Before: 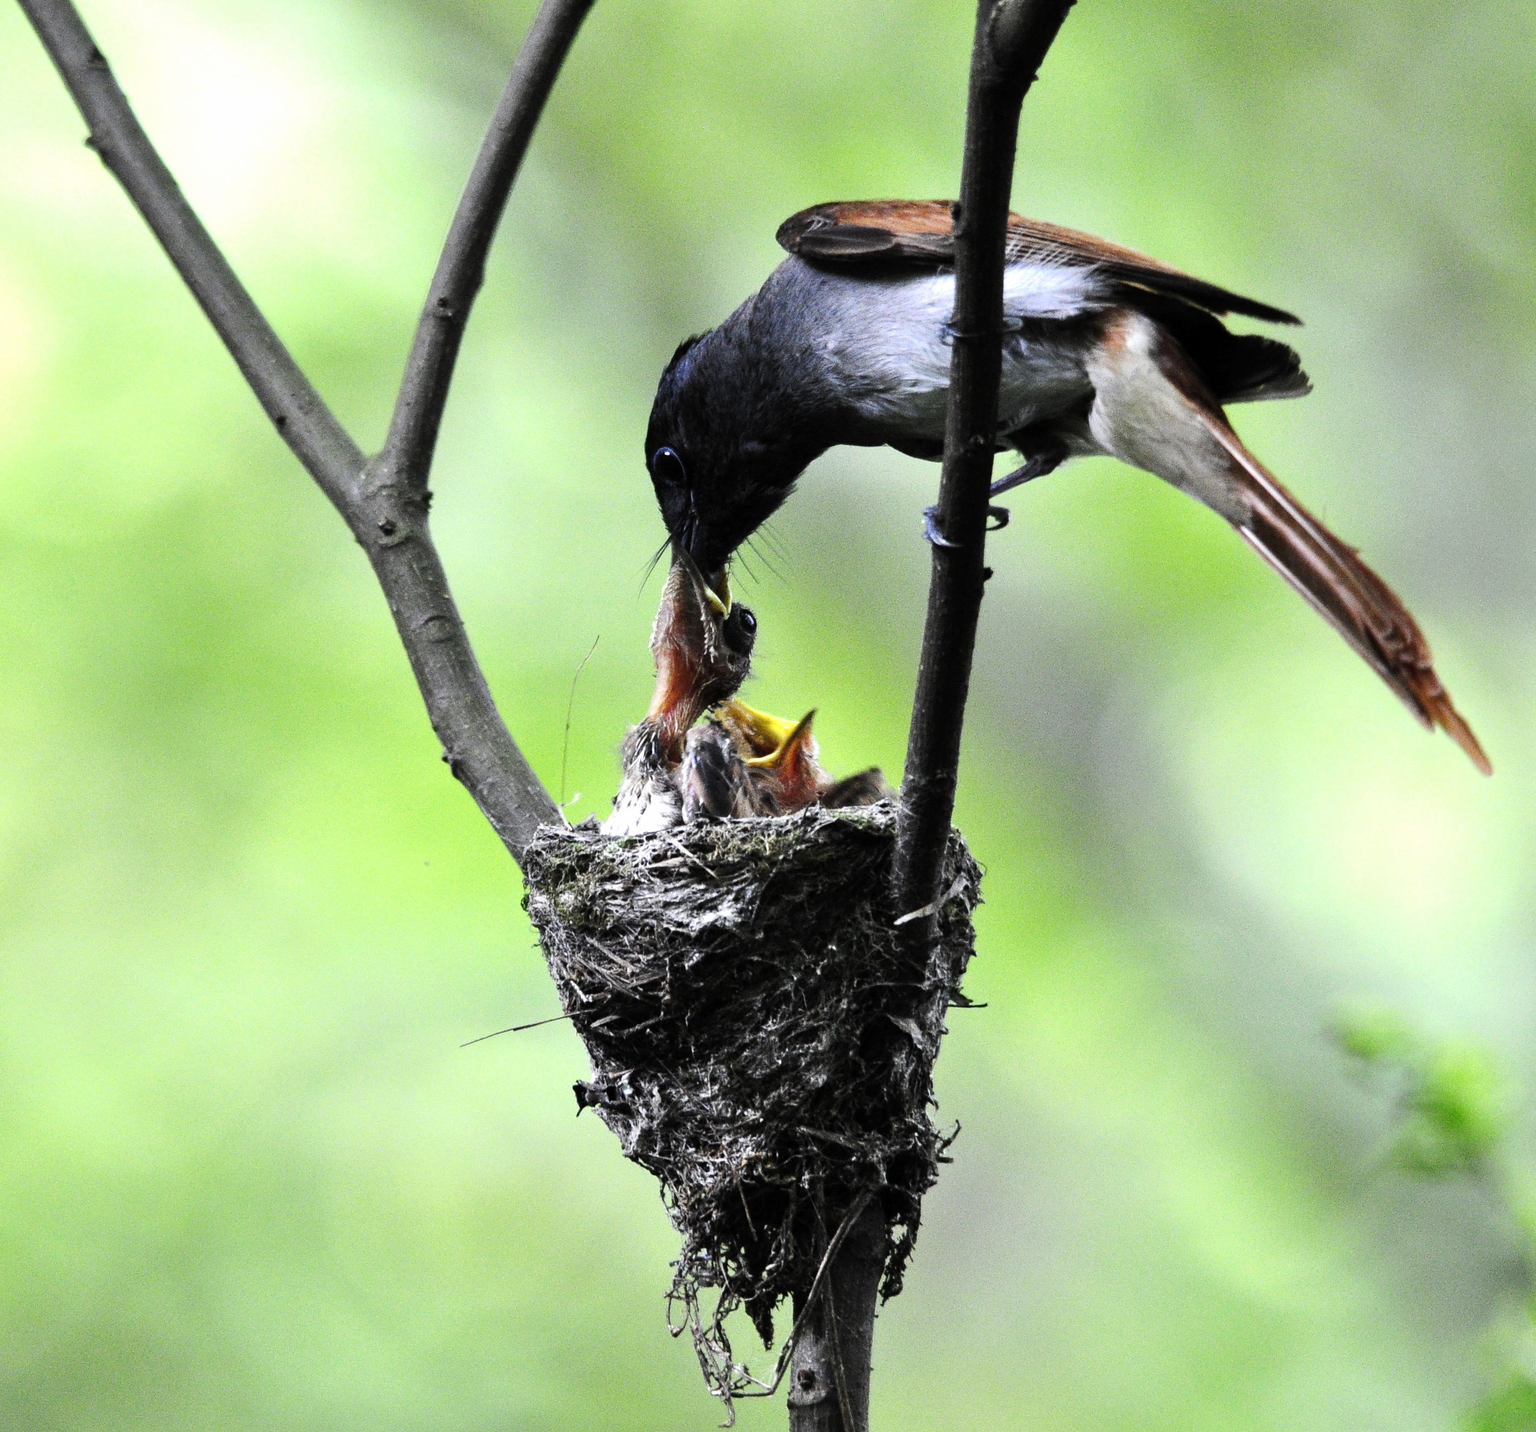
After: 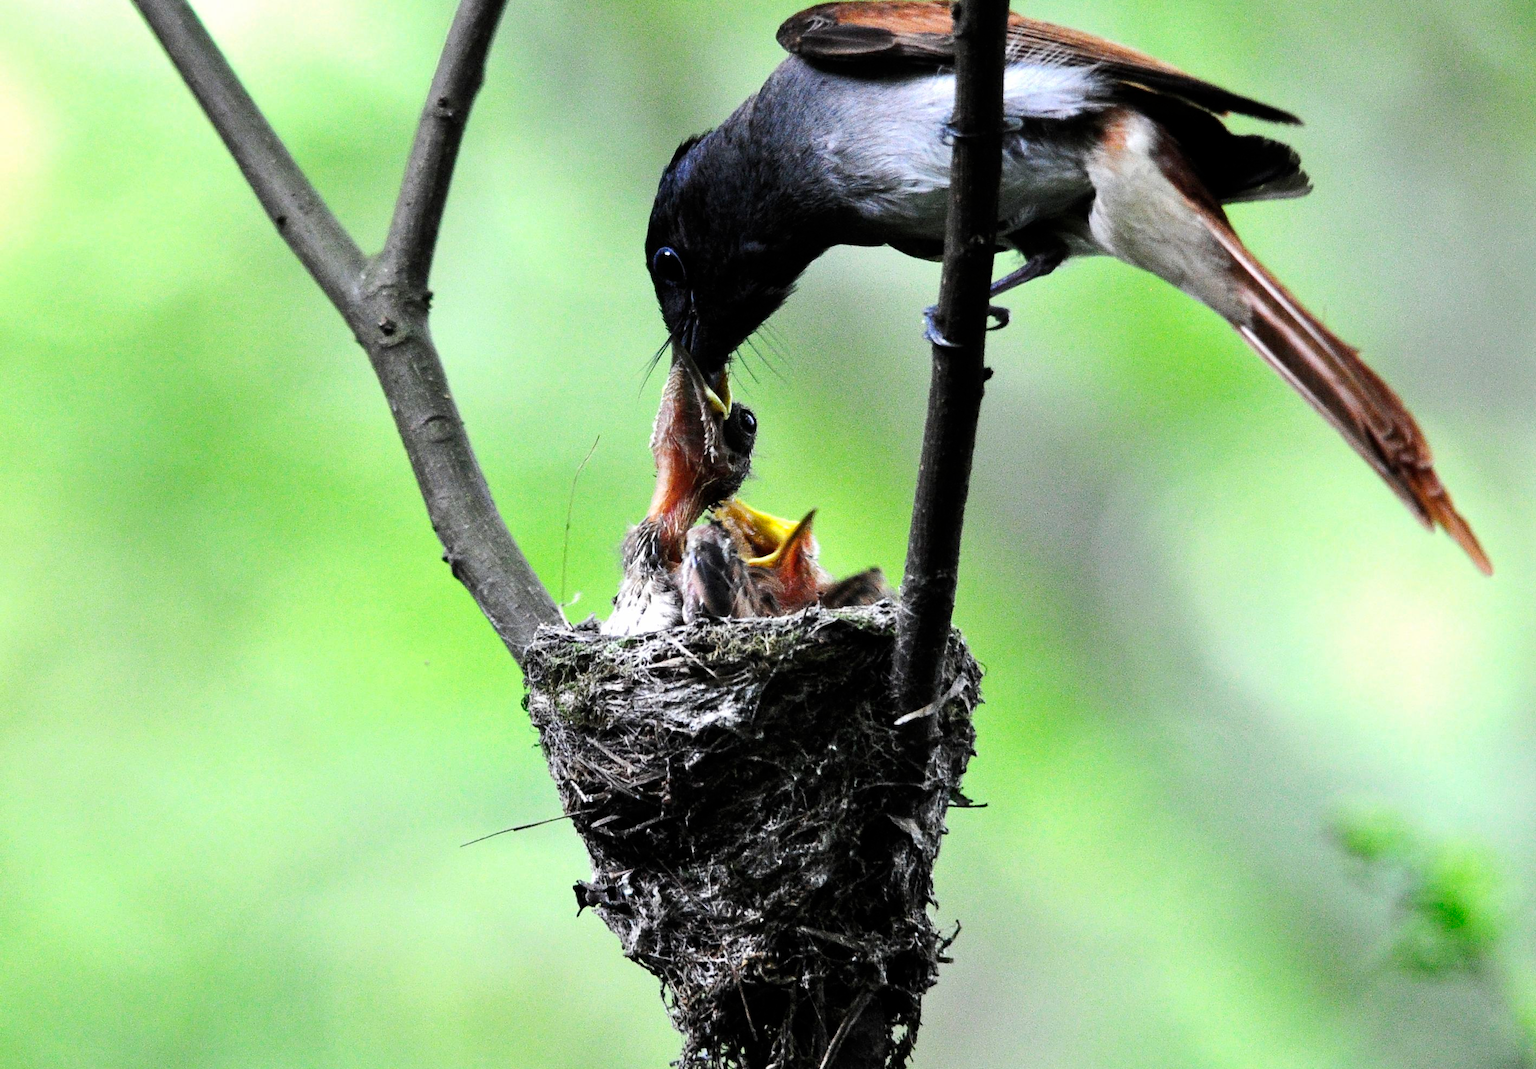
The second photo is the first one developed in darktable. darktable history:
crop: top 13.989%, bottom 11.299%
